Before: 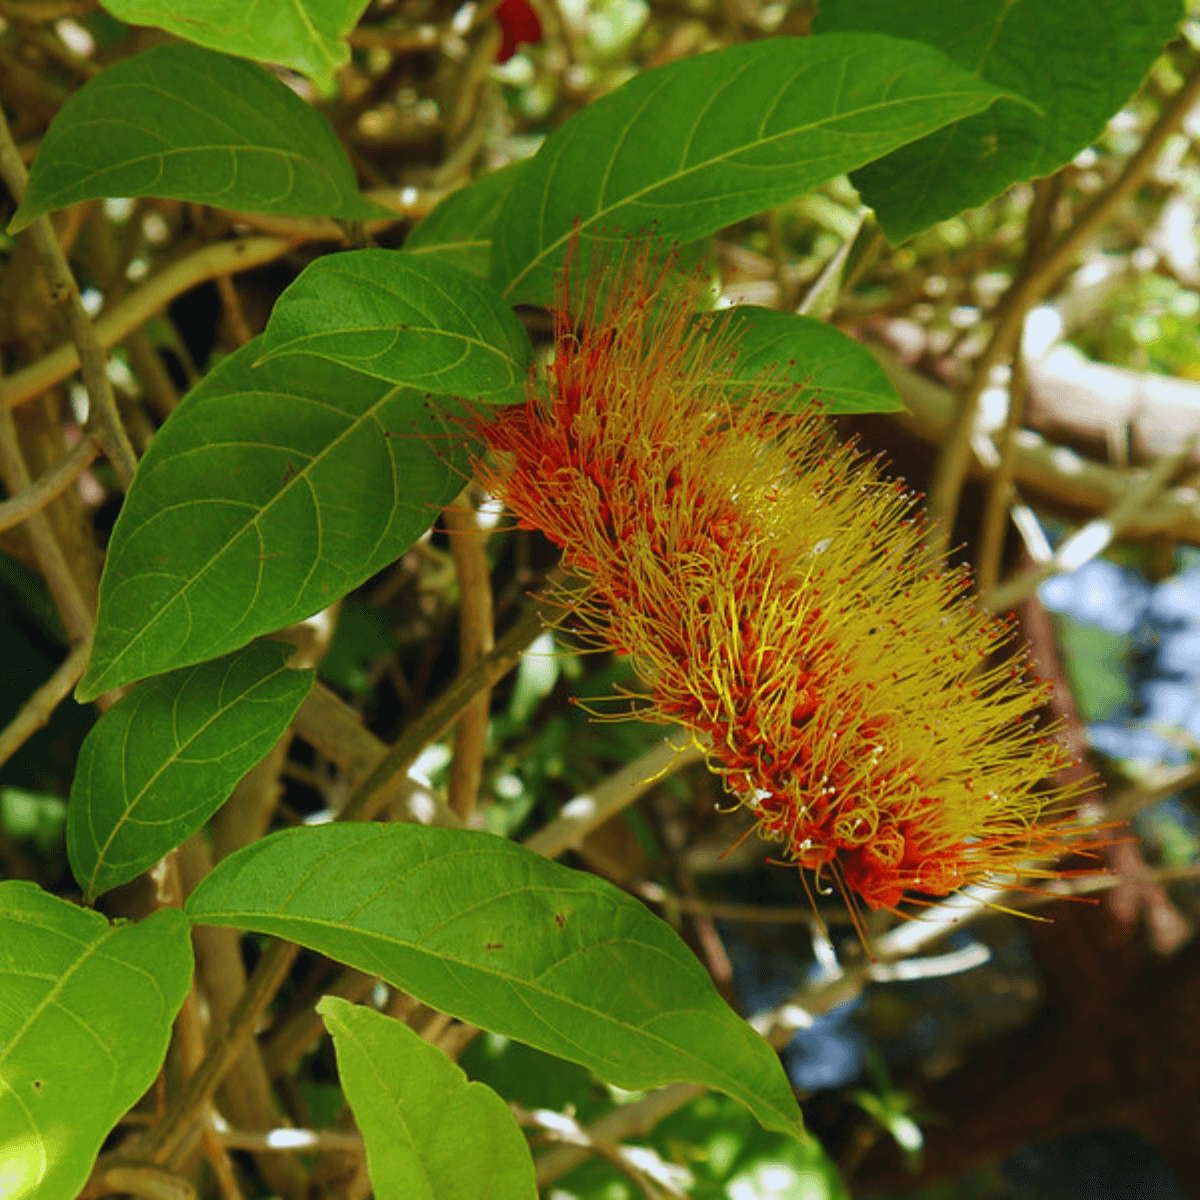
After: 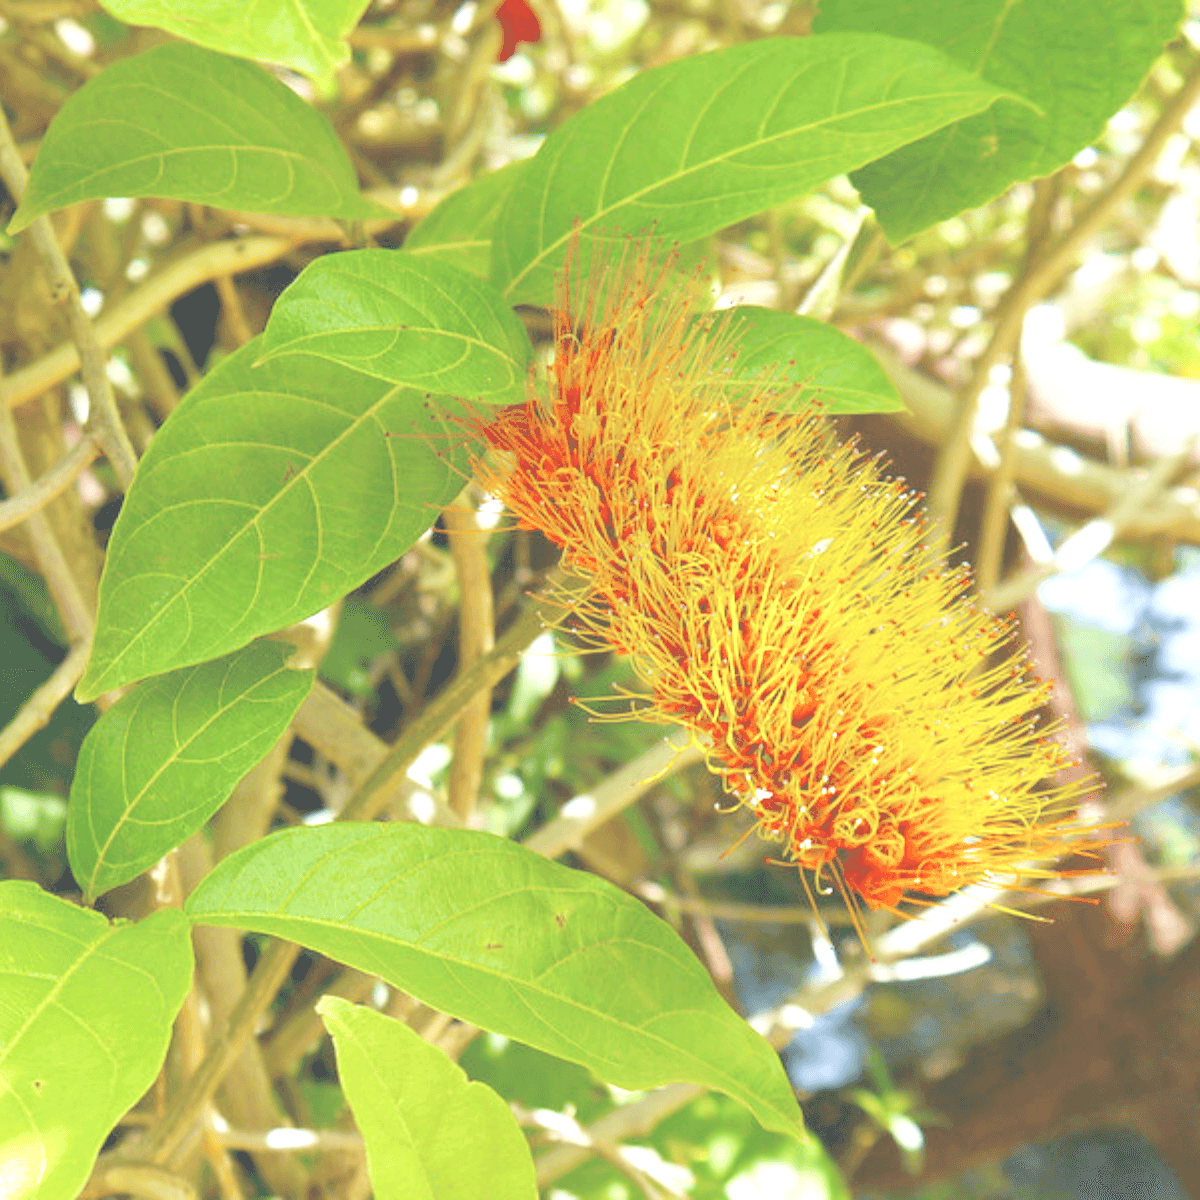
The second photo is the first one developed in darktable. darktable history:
exposure: exposure 0.5 EV
